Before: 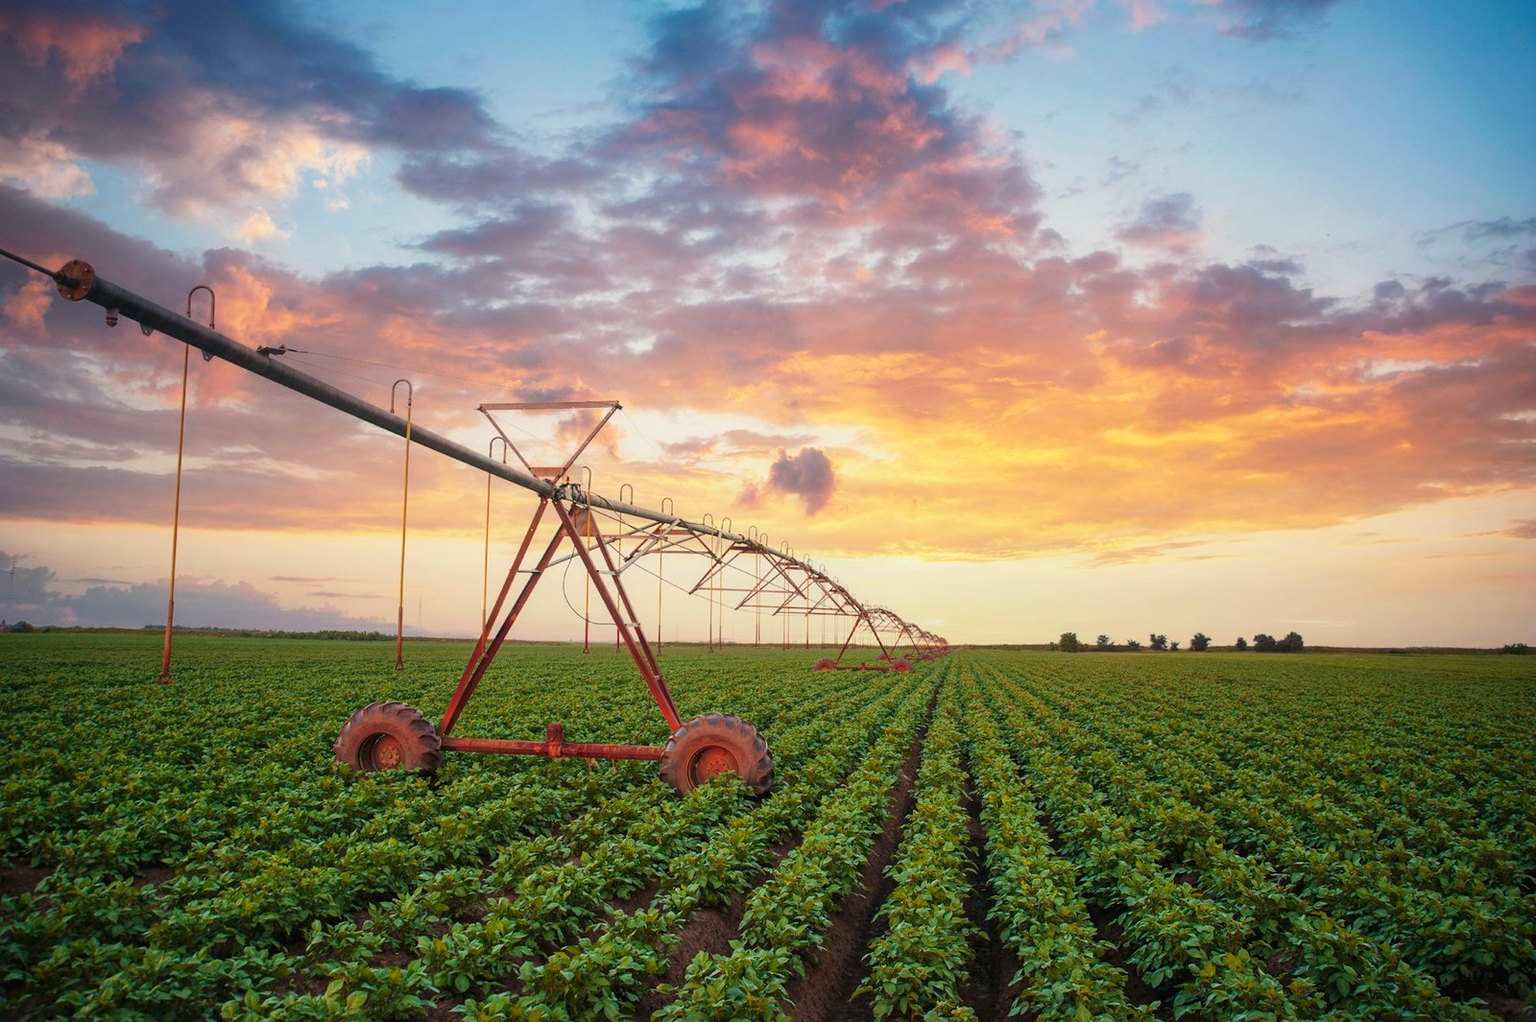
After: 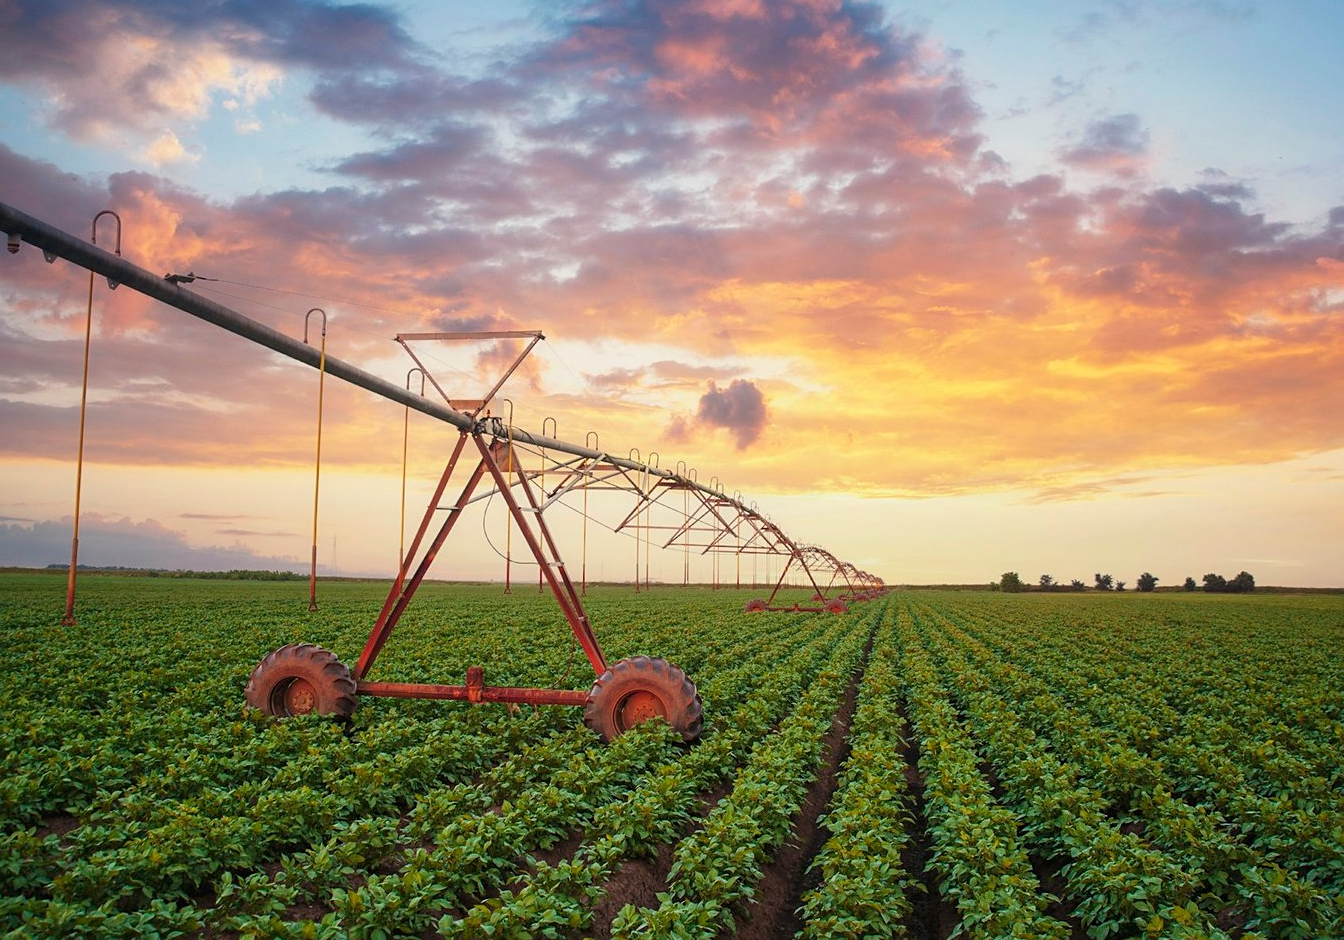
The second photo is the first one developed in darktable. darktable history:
sharpen: amount 0.2
crop: left 6.446%, top 8.188%, right 9.538%, bottom 3.548%
white balance: emerald 1
